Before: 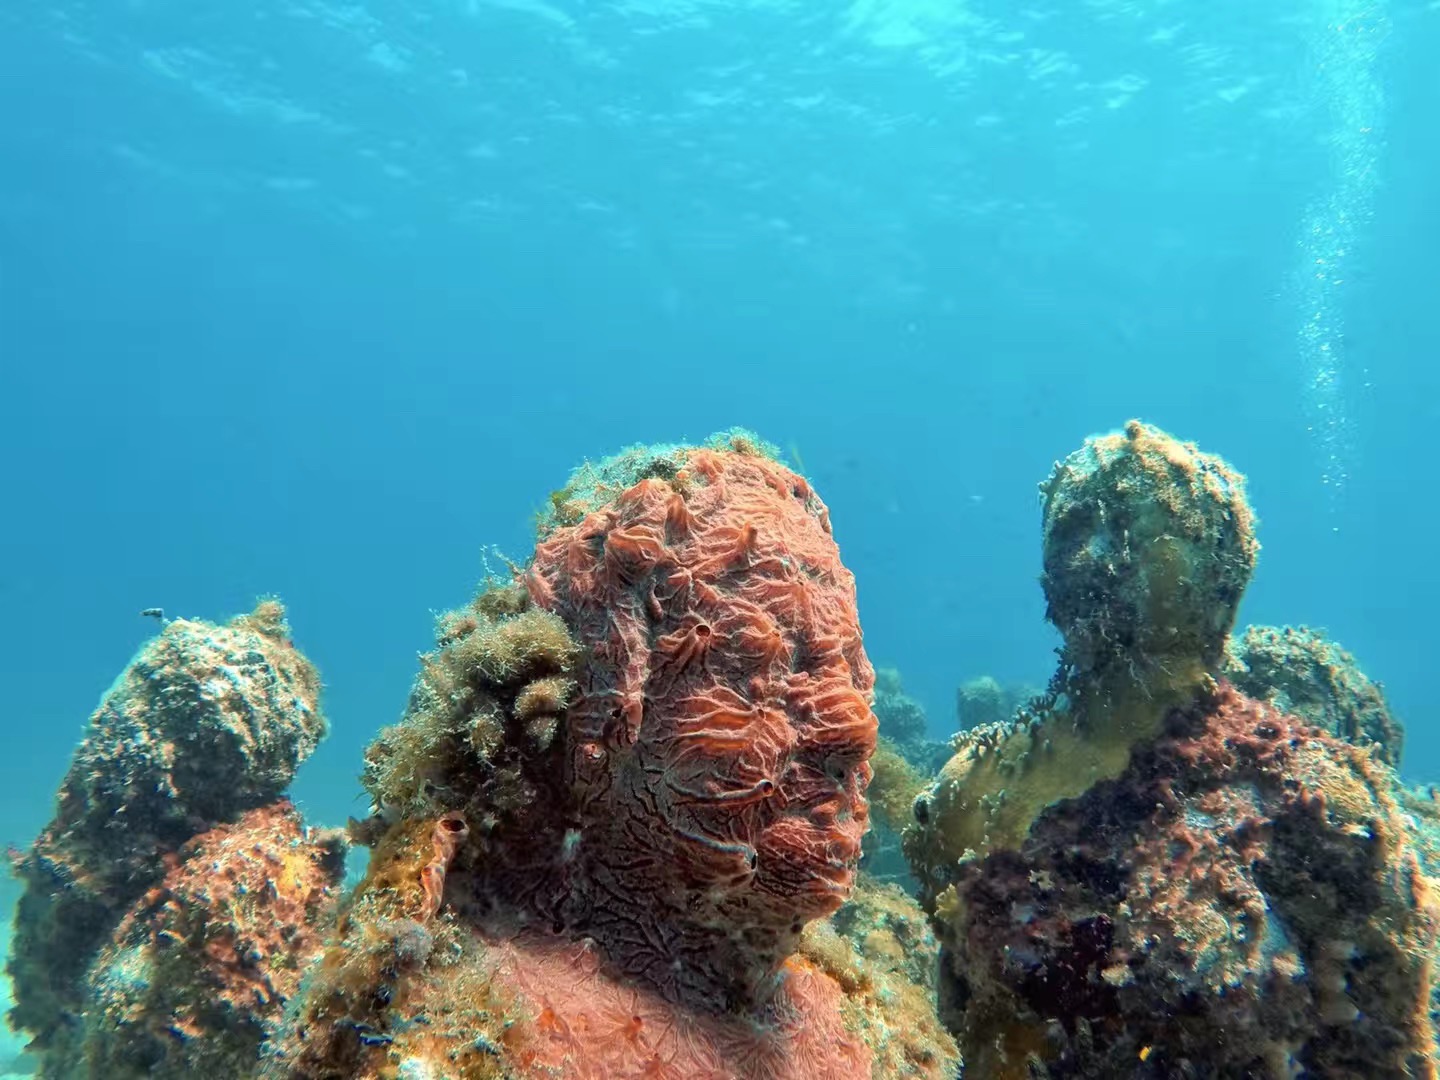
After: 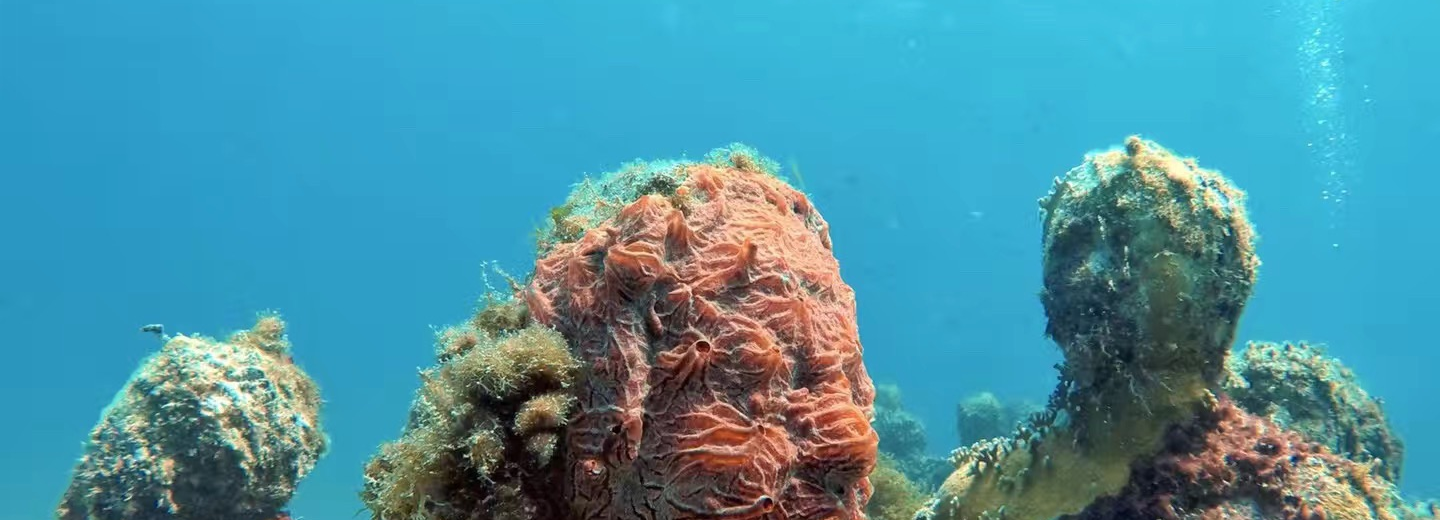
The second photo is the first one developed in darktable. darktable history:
crop and rotate: top 26.363%, bottom 25.455%
